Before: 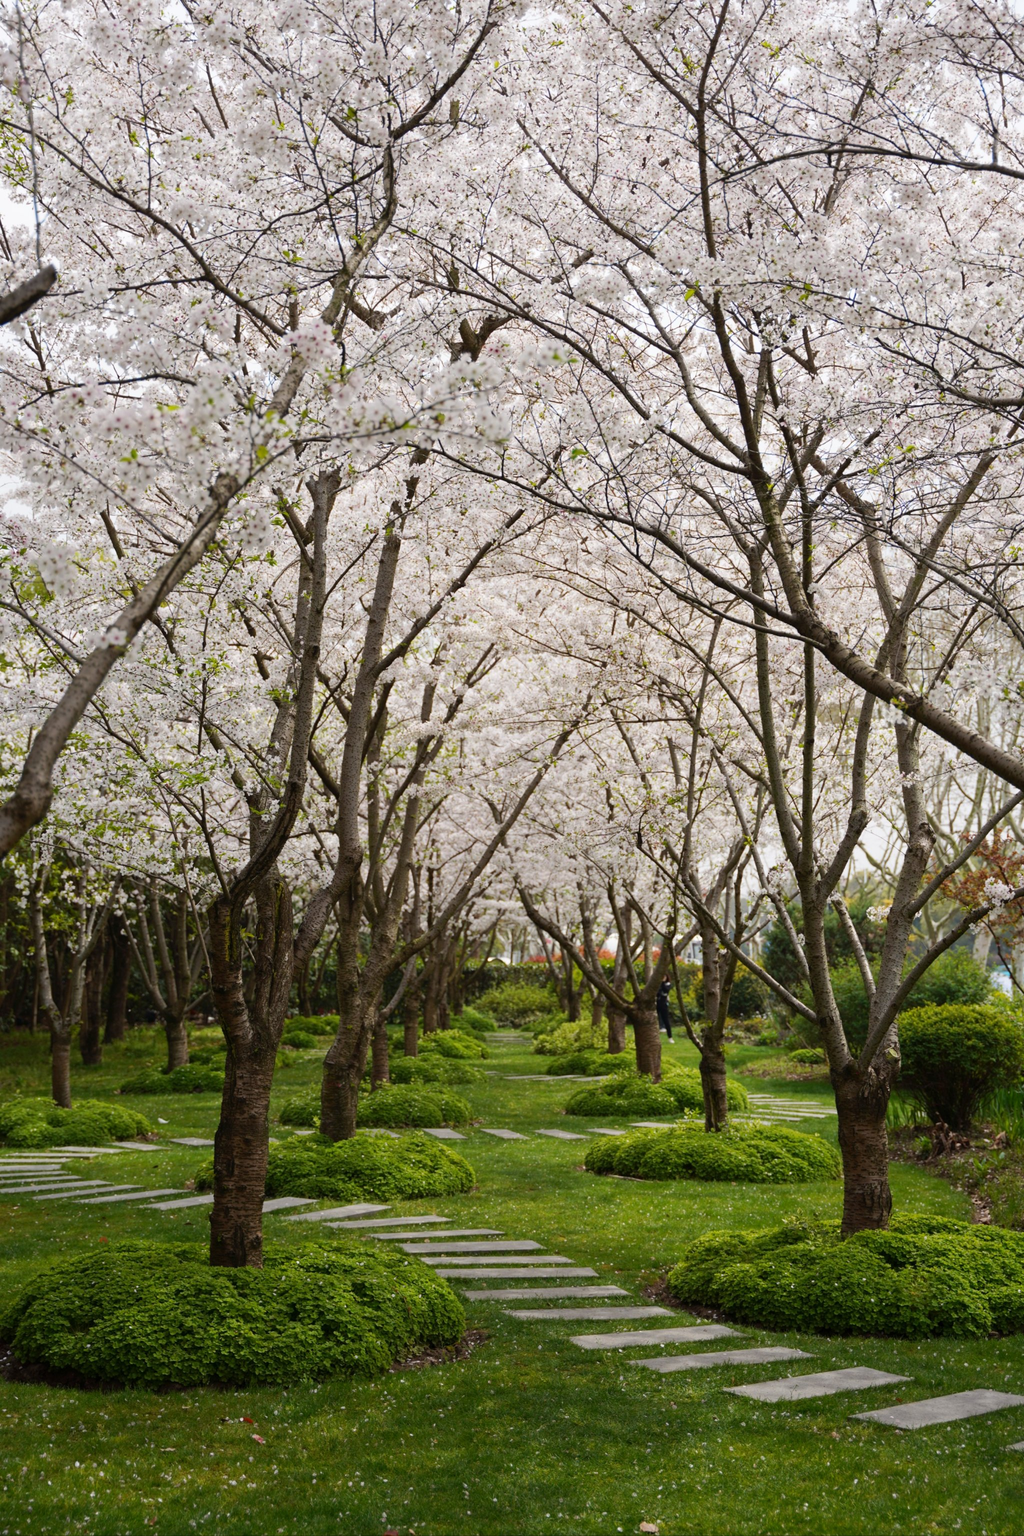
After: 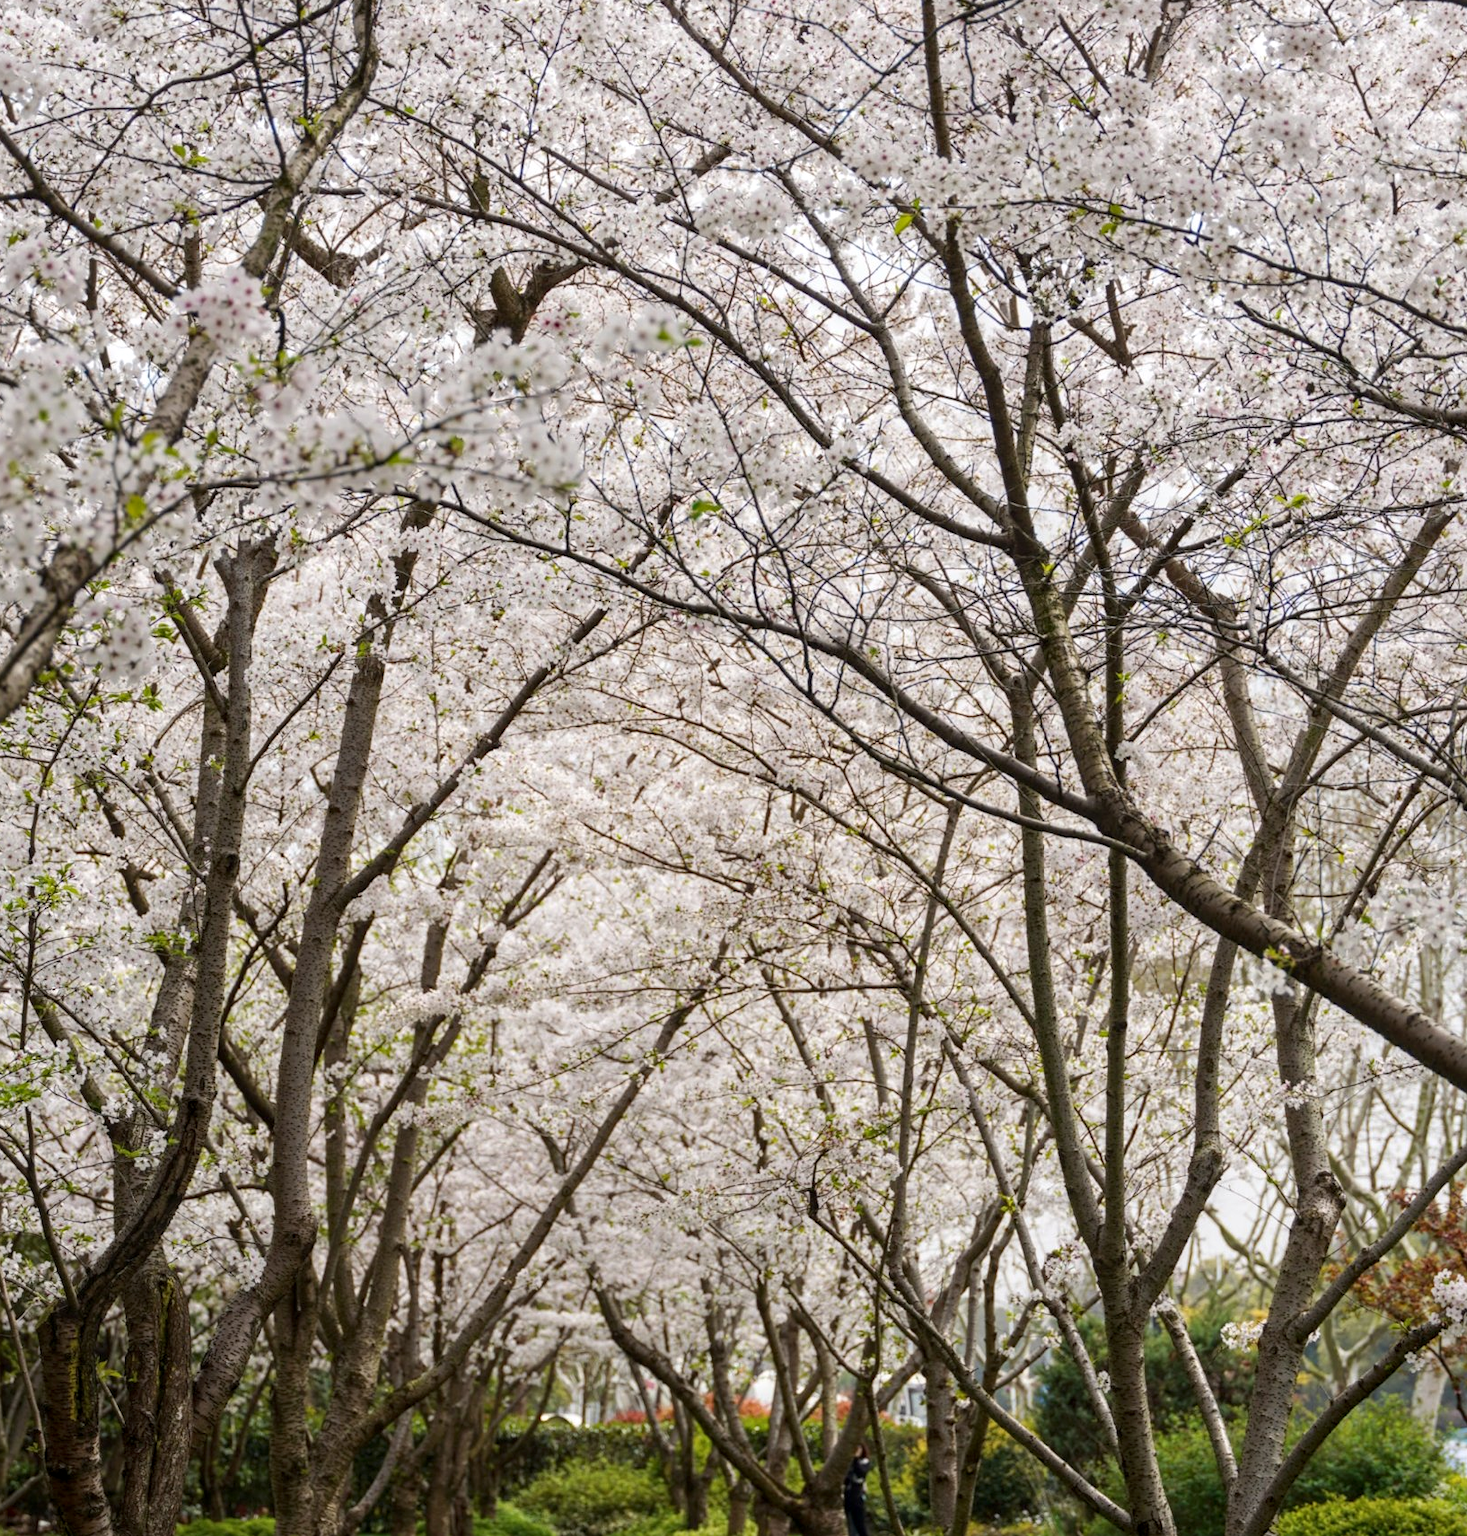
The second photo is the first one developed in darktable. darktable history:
crop: left 18.243%, top 11.071%, right 1.877%, bottom 33.206%
local contrast: on, module defaults
